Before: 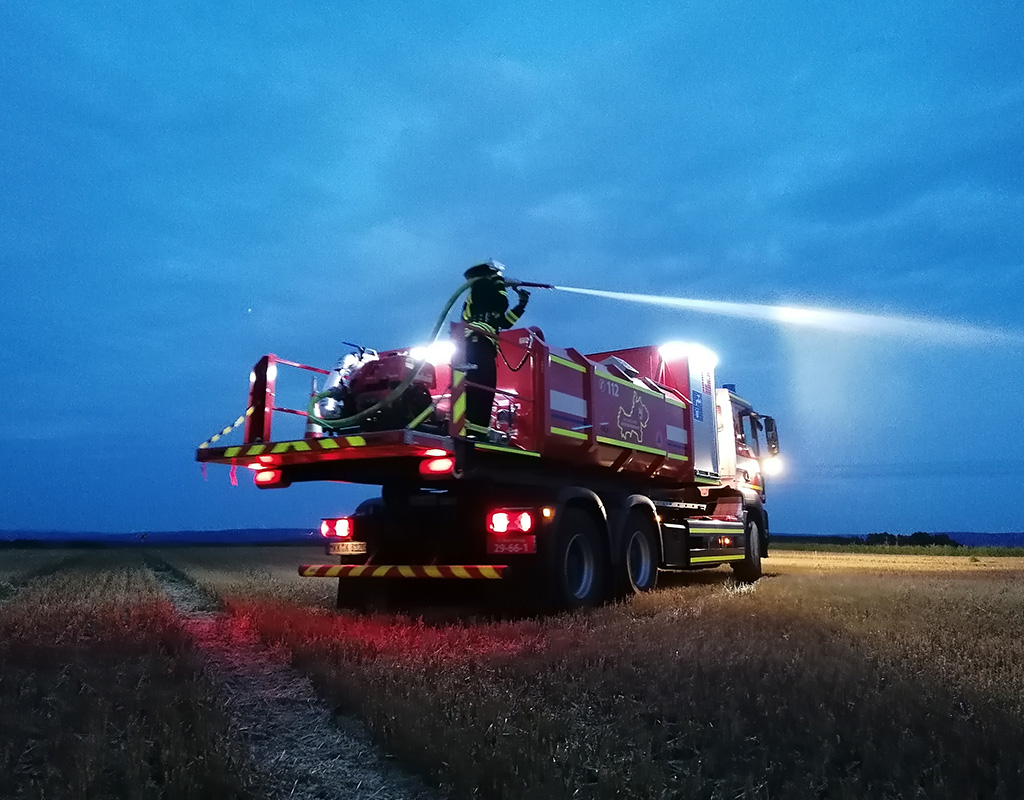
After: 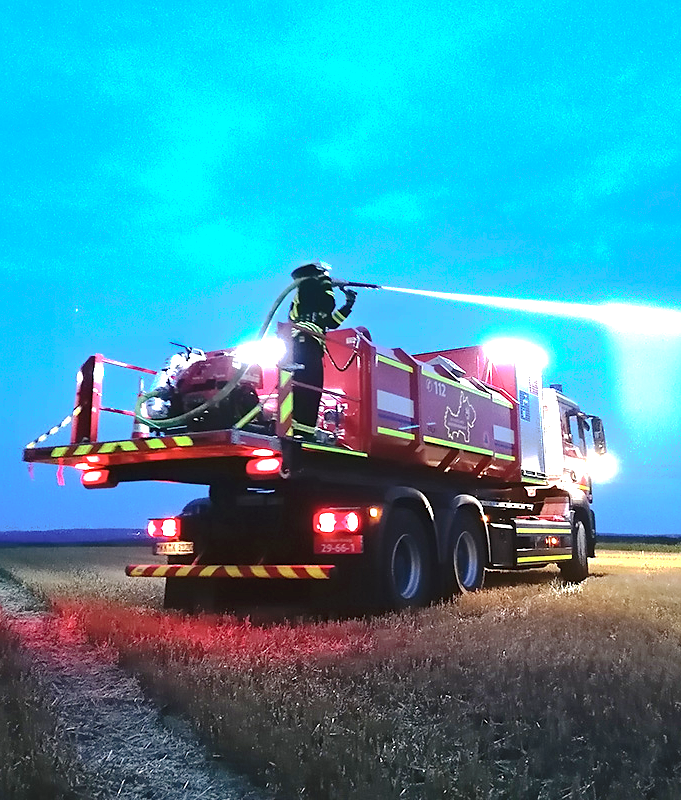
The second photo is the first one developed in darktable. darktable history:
exposure: black level correction 0, exposure 1.3 EV, compensate exposure bias true, compensate highlight preservation false
sharpen: radius 1.272, amount 0.305, threshold 0
crop: left 16.899%, right 16.556%
tone curve: curves: ch0 [(0, 0) (0.003, 0.048) (0.011, 0.055) (0.025, 0.065) (0.044, 0.089) (0.069, 0.111) (0.1, 0.132) (0.136, 0.163) (0.177, 0.21) (0.224, 0.259) (0.277, 0.323) (0.335, 0.385) (0.399, 0.442) (0.468, 0.508) (0.543, 0.578) (0.623, 0.648) (0.709, 0.716) (0.801, 0.781) (0.898, 0.845) (1, 1)], preserve colors none
